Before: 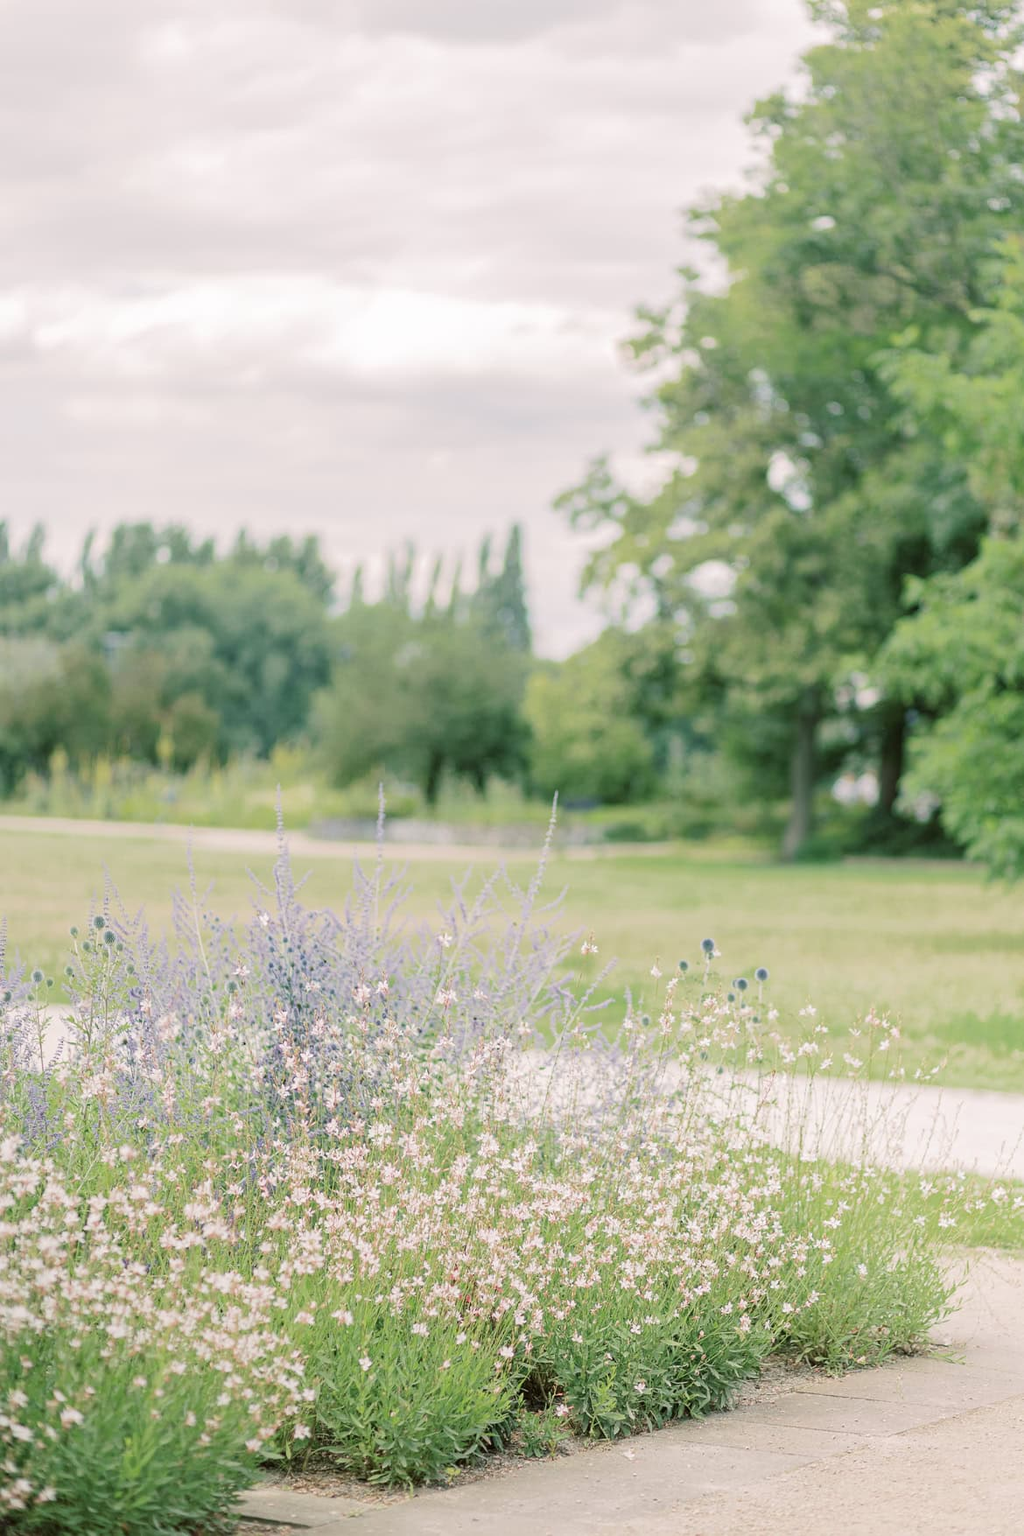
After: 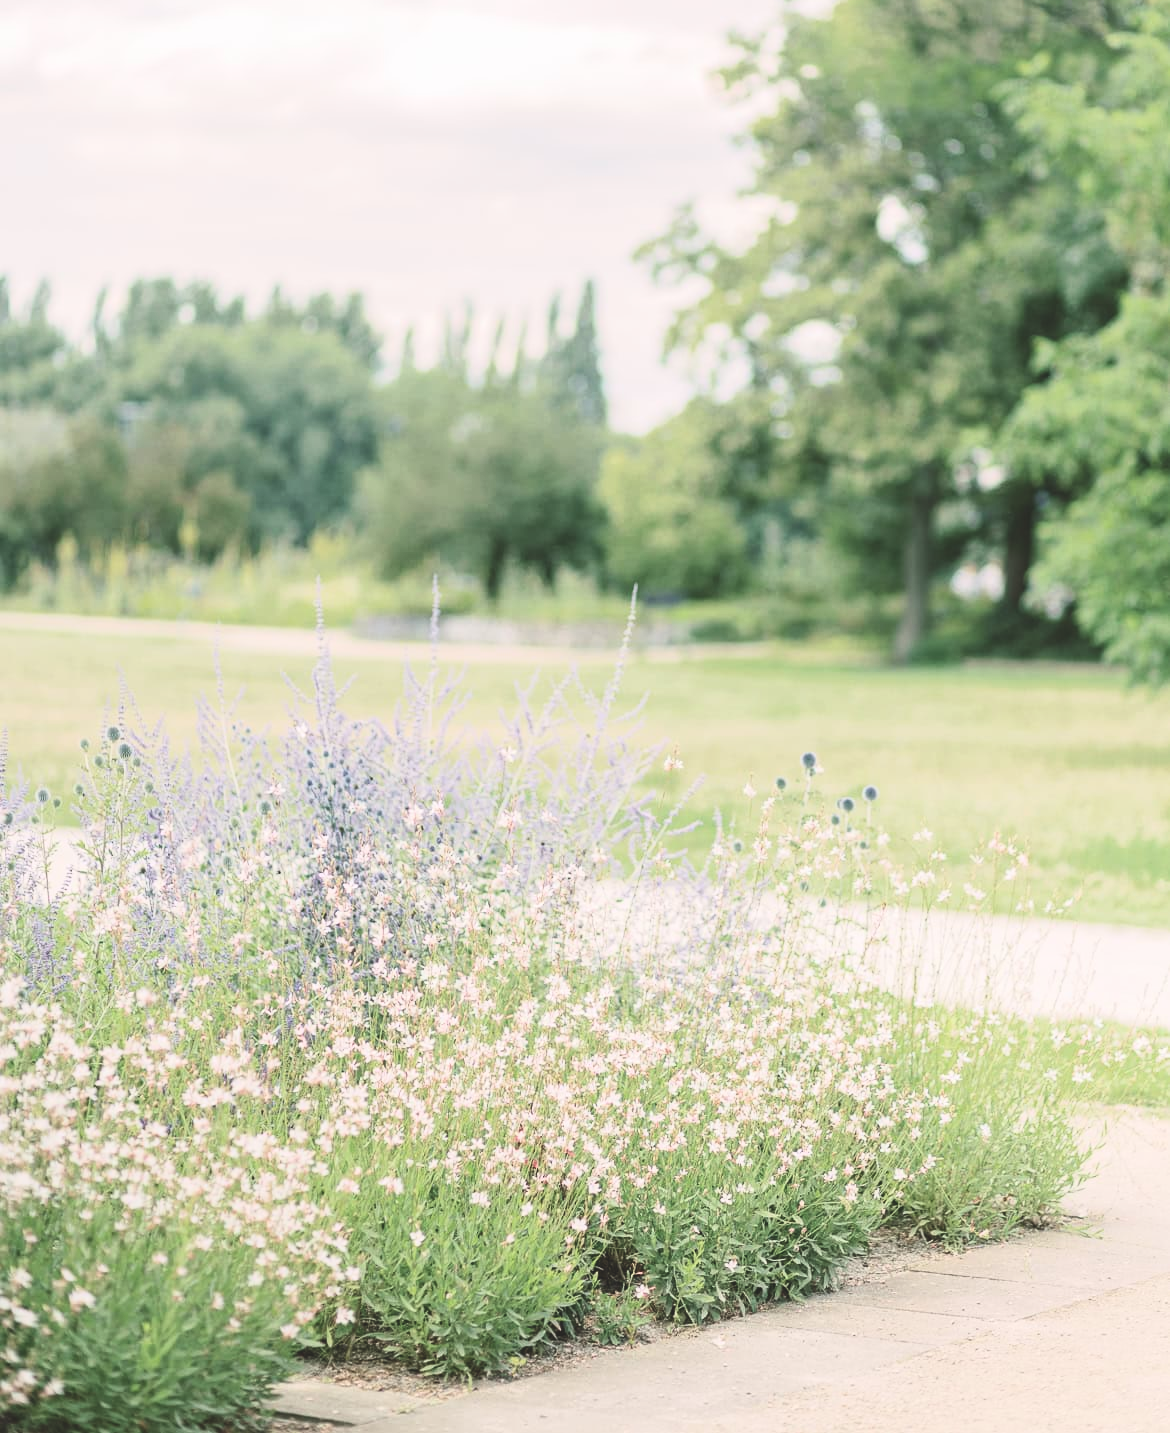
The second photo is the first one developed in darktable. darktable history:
exposure: black level correction -0.021, exposure -0.038 EV, compensate highlight preservation false
tone curve: curves: ch0 [(0, 0) (0.003, 0.011) (0.011, 0.019) (0.025, 0.03) (0.044, 0.045) (0.069, 0.061) (0.1, 0.085) (0.136, 0.119) (0.177, 0.159) (0.224, 0.205) (0.277, 0.261) (0.335, 0.329) (0.399, 0.407) (0.468, 0.508) (0.543, 0.606) (0.623, 0.71) (0.709, 0.815) (0.801, 0.903) (0.898, 0.957) (1, 1)], color space Lab, independent channels, preserve colors none
crop and rotate: top 18.327%
